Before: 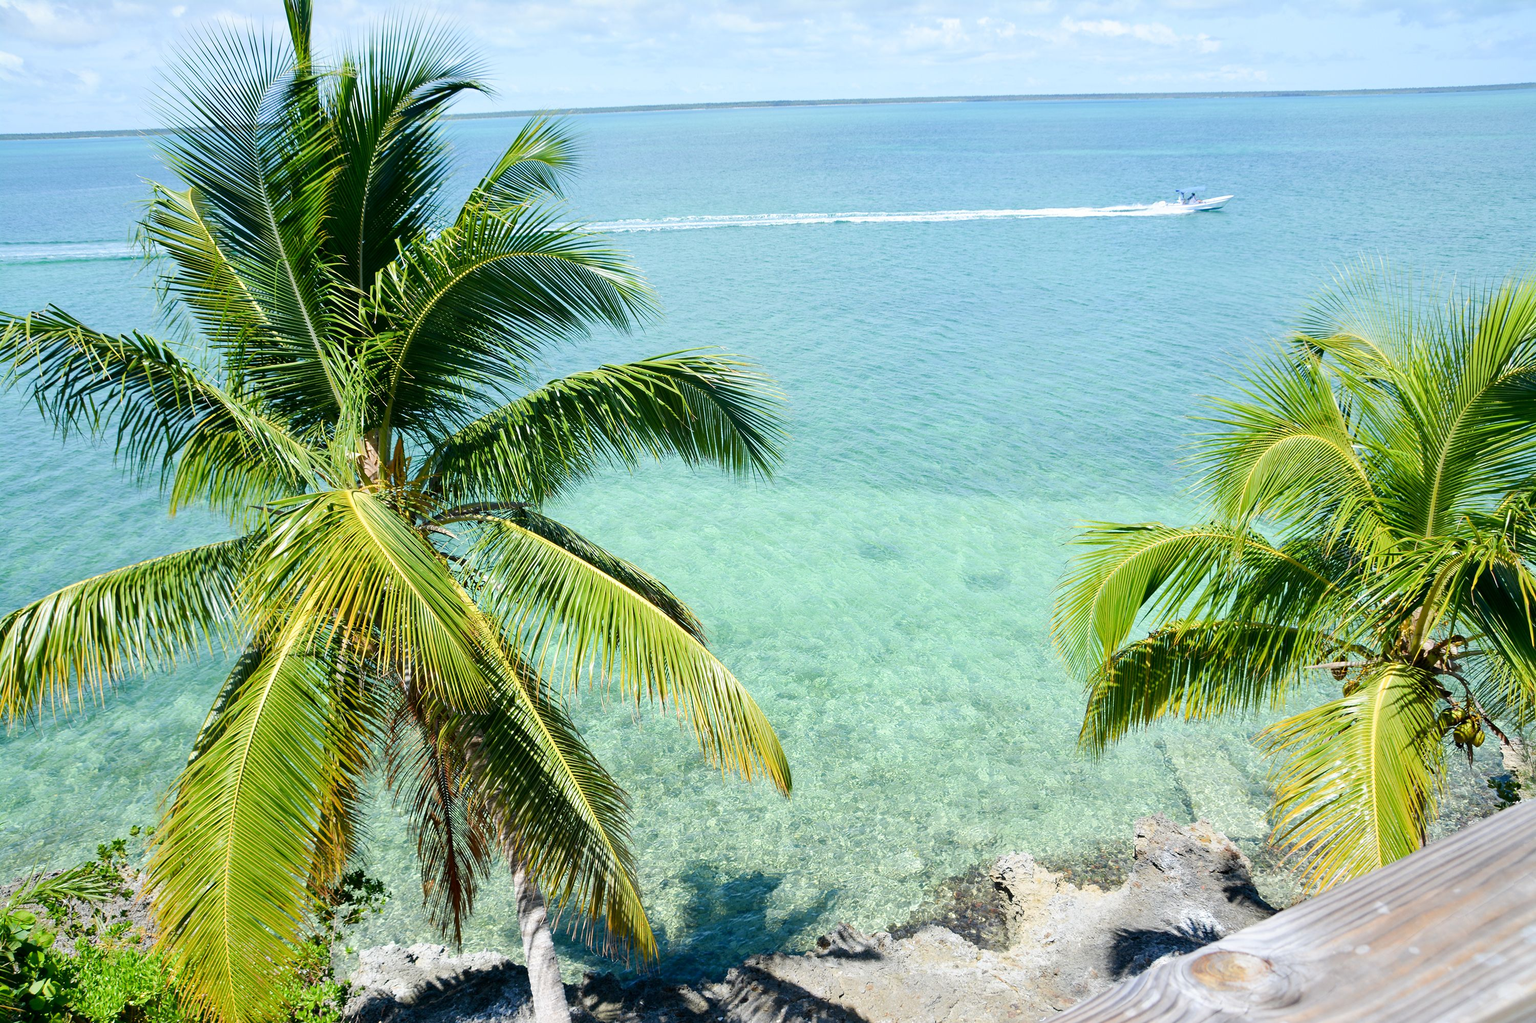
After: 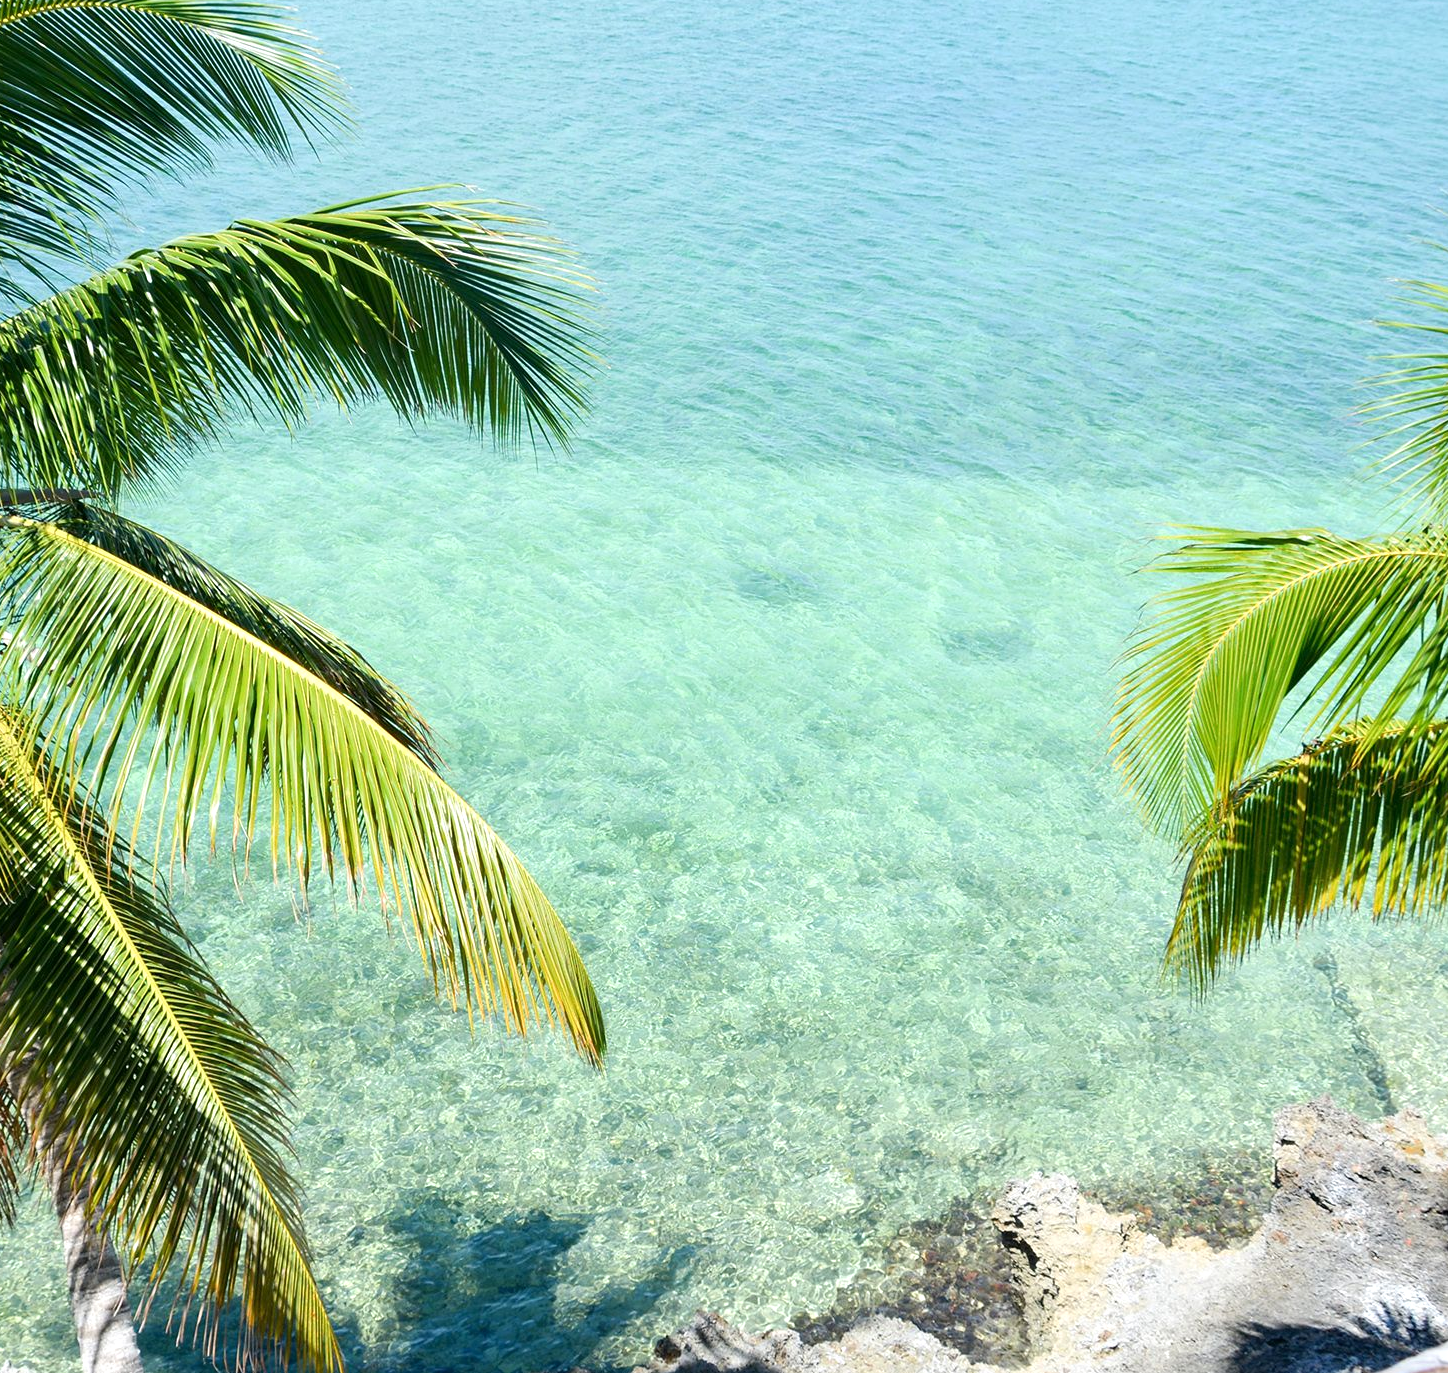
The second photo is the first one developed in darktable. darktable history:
crop: left 31.379%, top 24.658%, right 20.326%, bottom 6.628%
exposure: exposure 0.197 EV, compensate highlight preservation false
